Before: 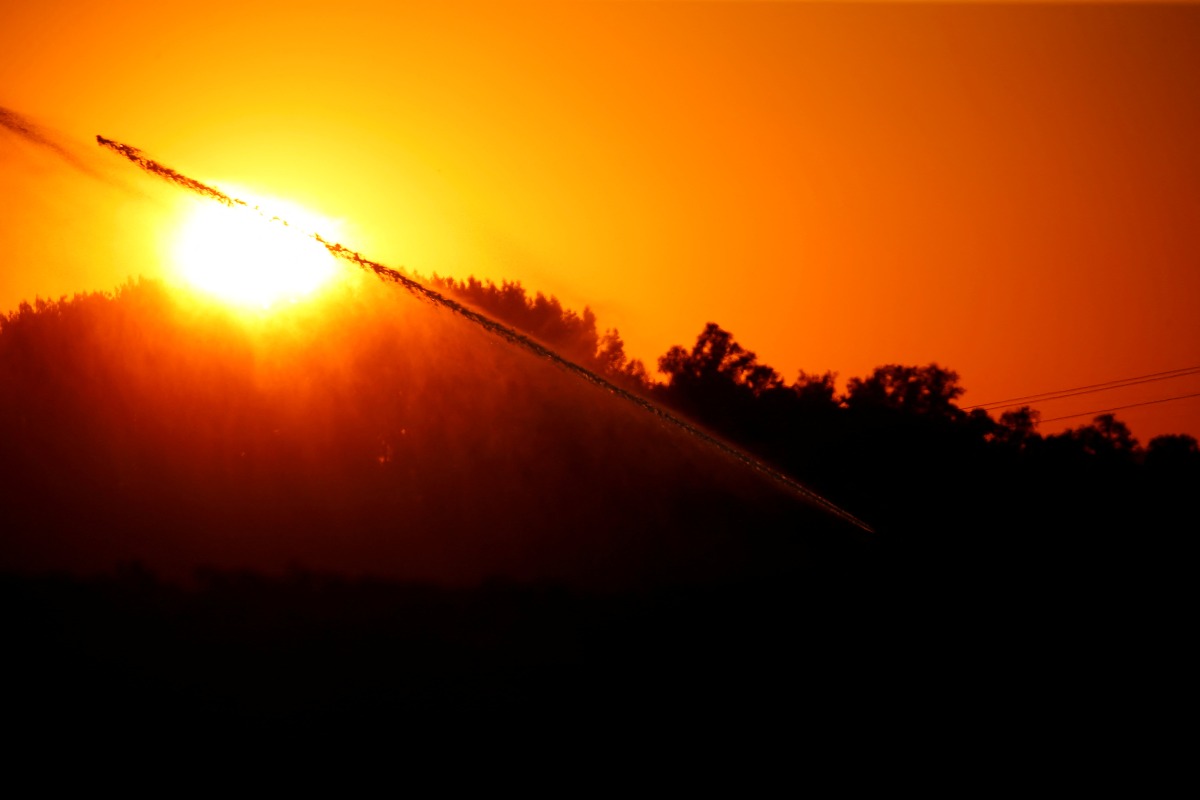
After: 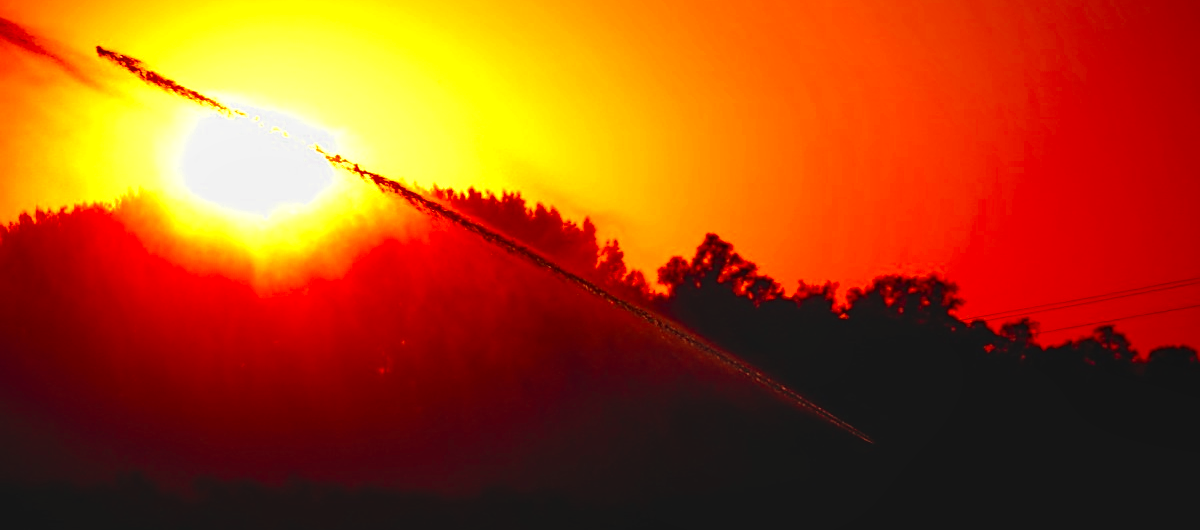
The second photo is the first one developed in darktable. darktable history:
sharpen: on, module defaults
contrast brightness saturation: contrast -0.102, brightness 0.054, saturation 0.083
crop: top 11.133%, bottom 22.61%
local contrast: on, module defaults
color zones: curves: ch0 [(0.004, 0.305) (0.261, 0.623) (0.389, 0.399) (0.708, 0.571) (0.947, 0.34)]; ch1 [(0.025, 0.645) (0.229, 0.584) (0.326, 0.551) (0.484, 0.262) (0.757, 0.643)]
